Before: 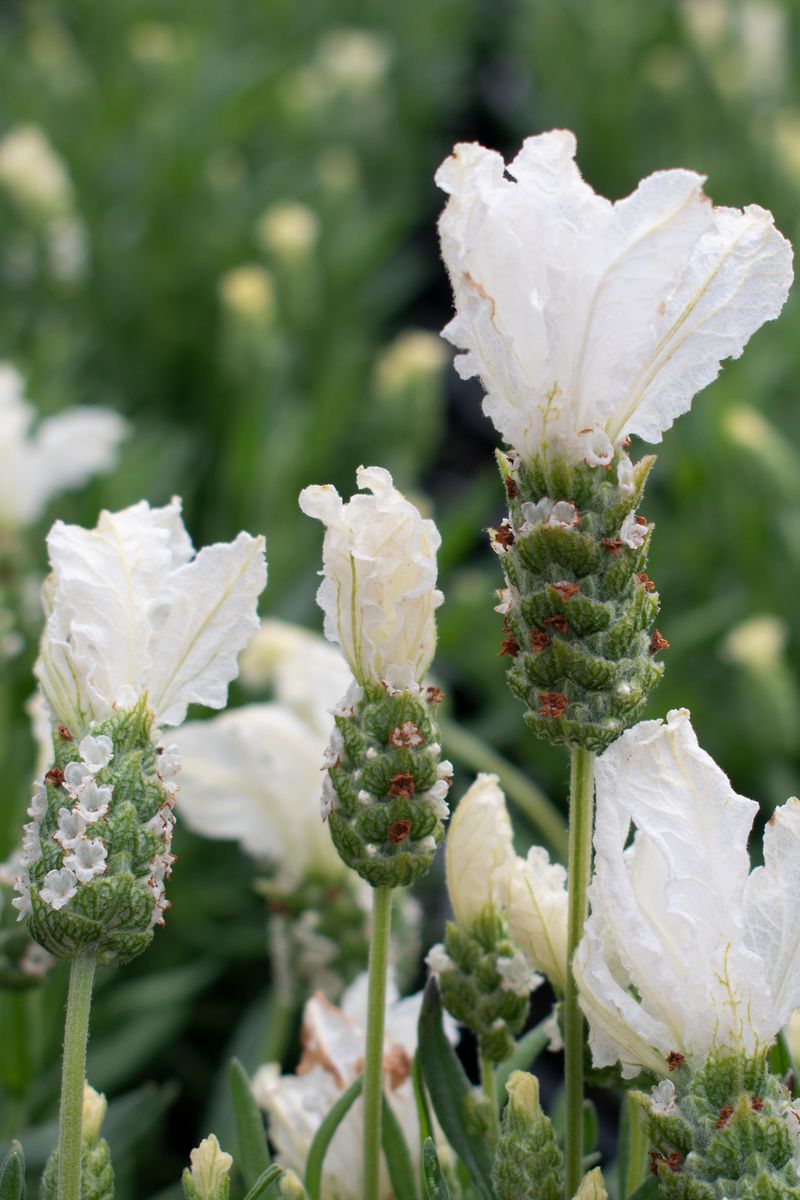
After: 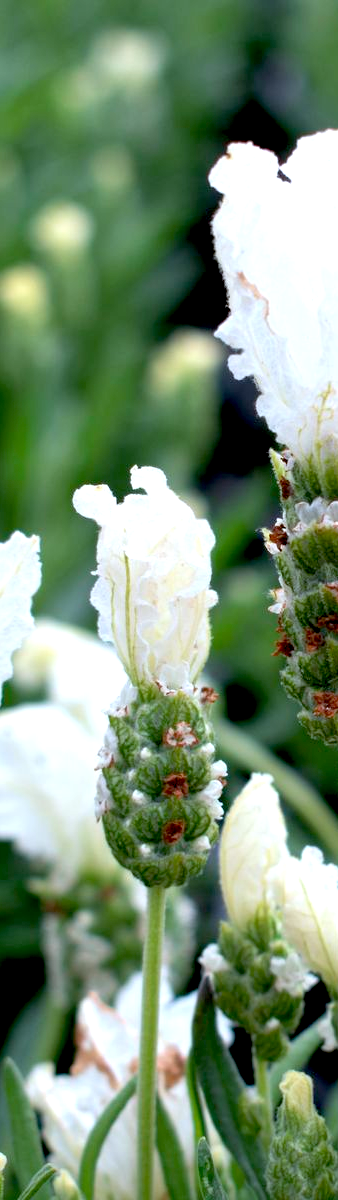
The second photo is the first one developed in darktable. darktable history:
exposure: black level correction 0.012, exposure 0.693 EV, compensate highlight preservation false
crop: left 28.335%, right 29.389%
color calibration: gray › normalize channels true, illuminant custom, x 0.368, y 0.373, temperature 4336.81 K, gamut compression 0.015
